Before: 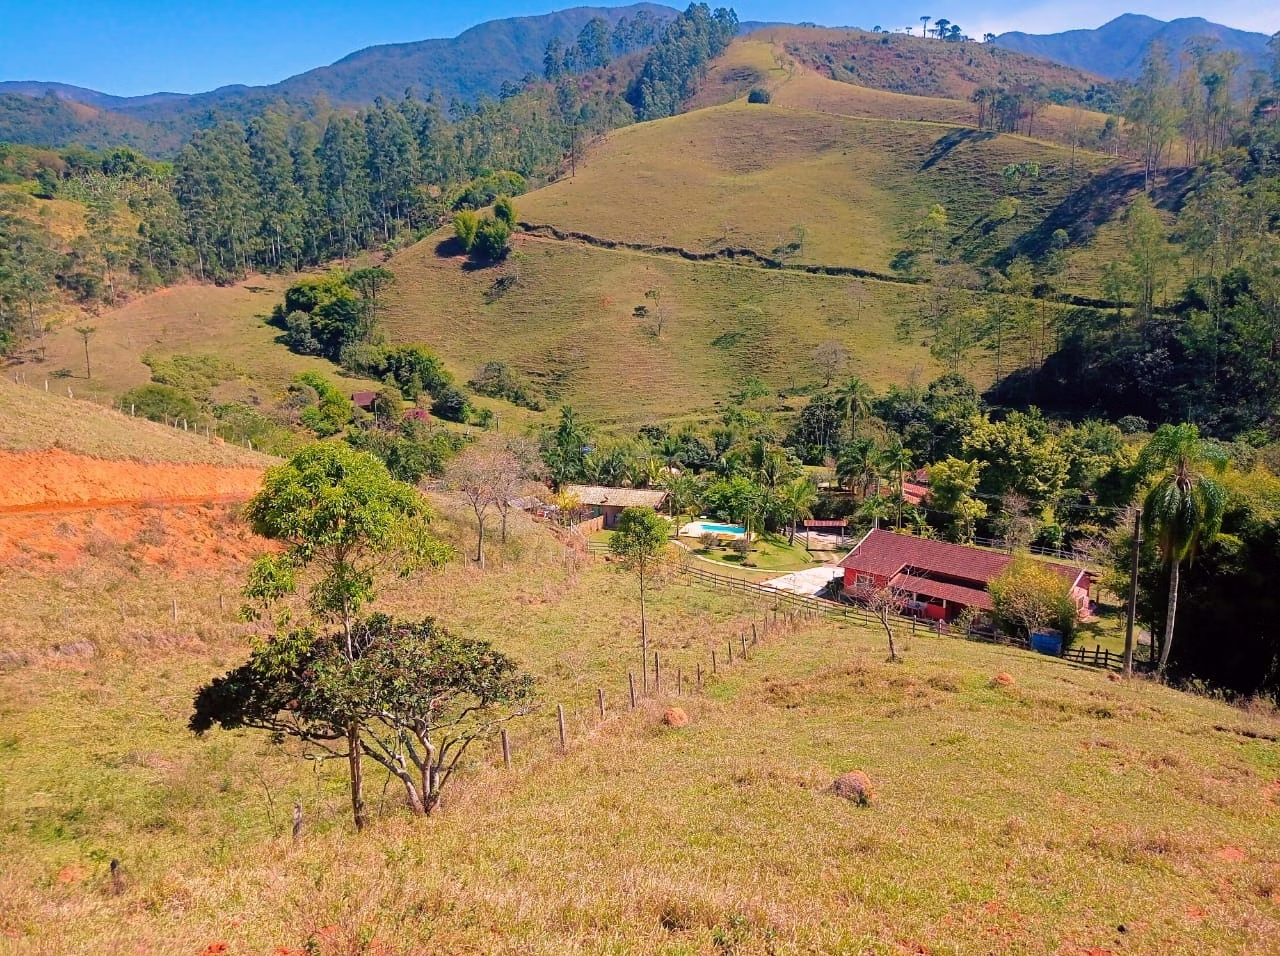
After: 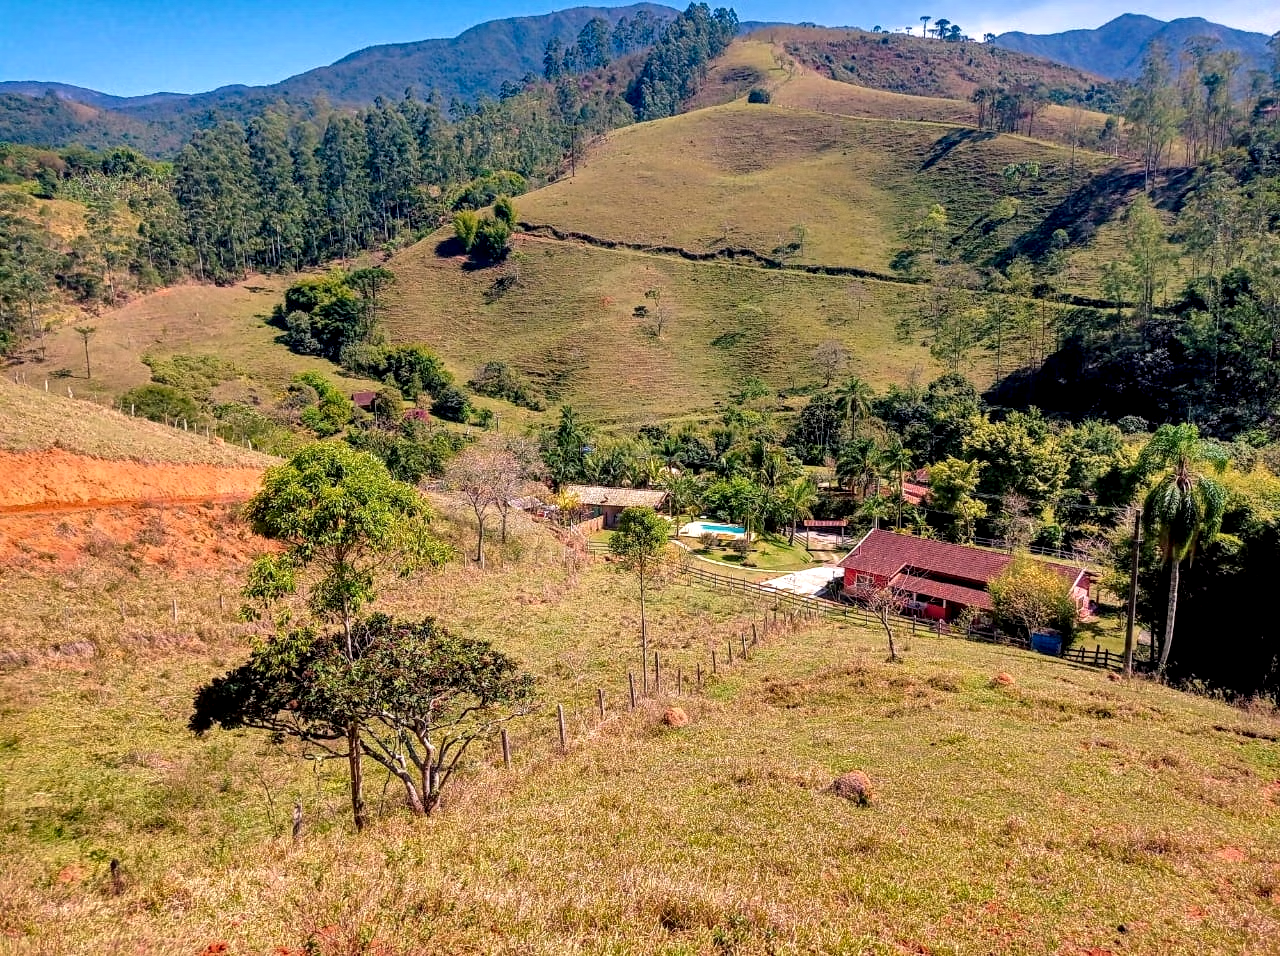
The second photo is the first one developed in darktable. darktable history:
local contrast: highlights 60%, shadows 59%, detail 160%
shadows and highlights: soften with gaussian
